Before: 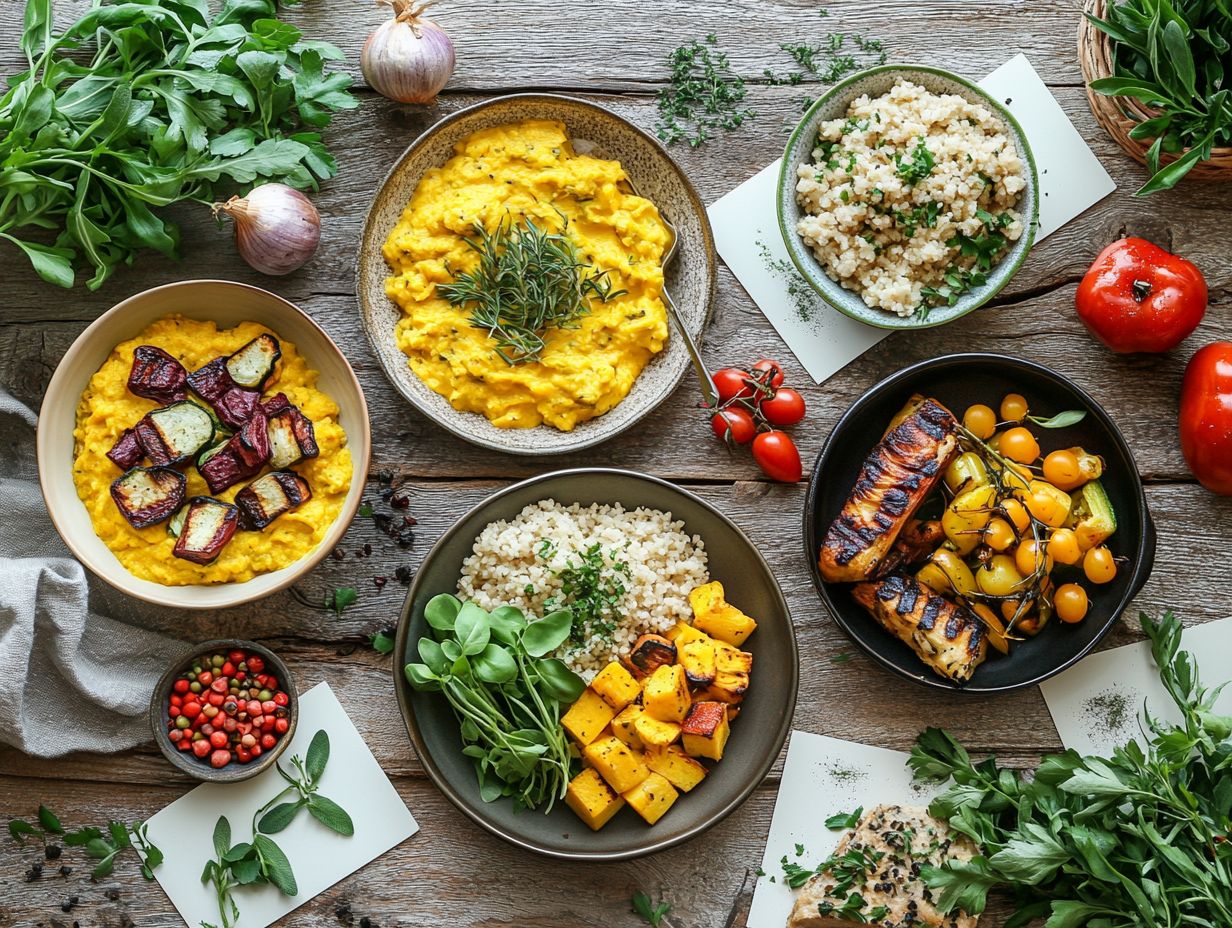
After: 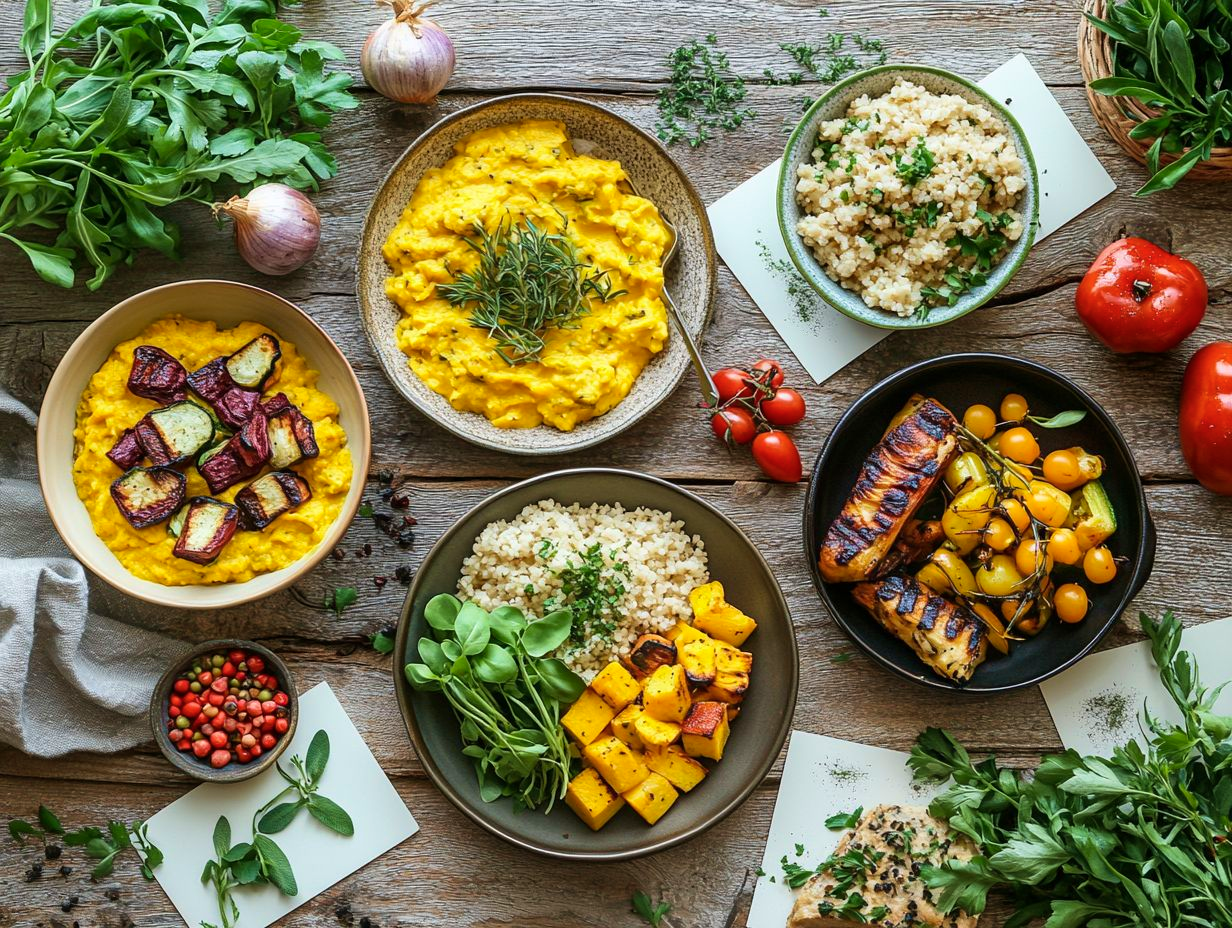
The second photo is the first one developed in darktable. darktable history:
velvia: on, module defaults
color balance rgb: perceptual saturation grading › global saturation 0.927%, global vibrance 19.515%
